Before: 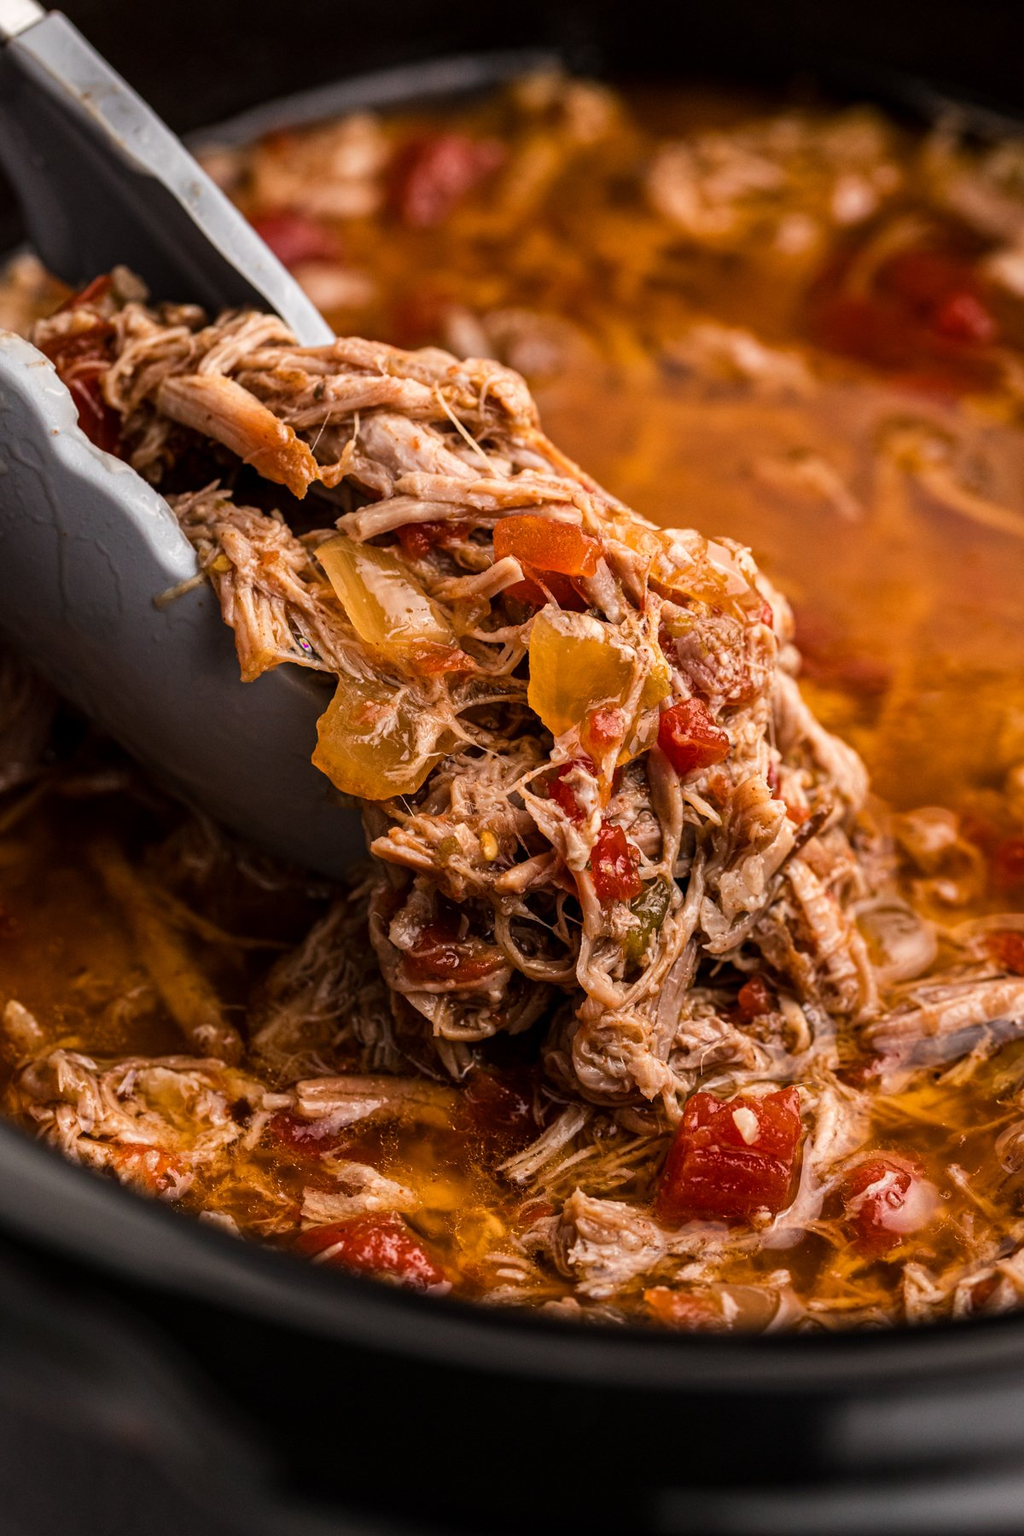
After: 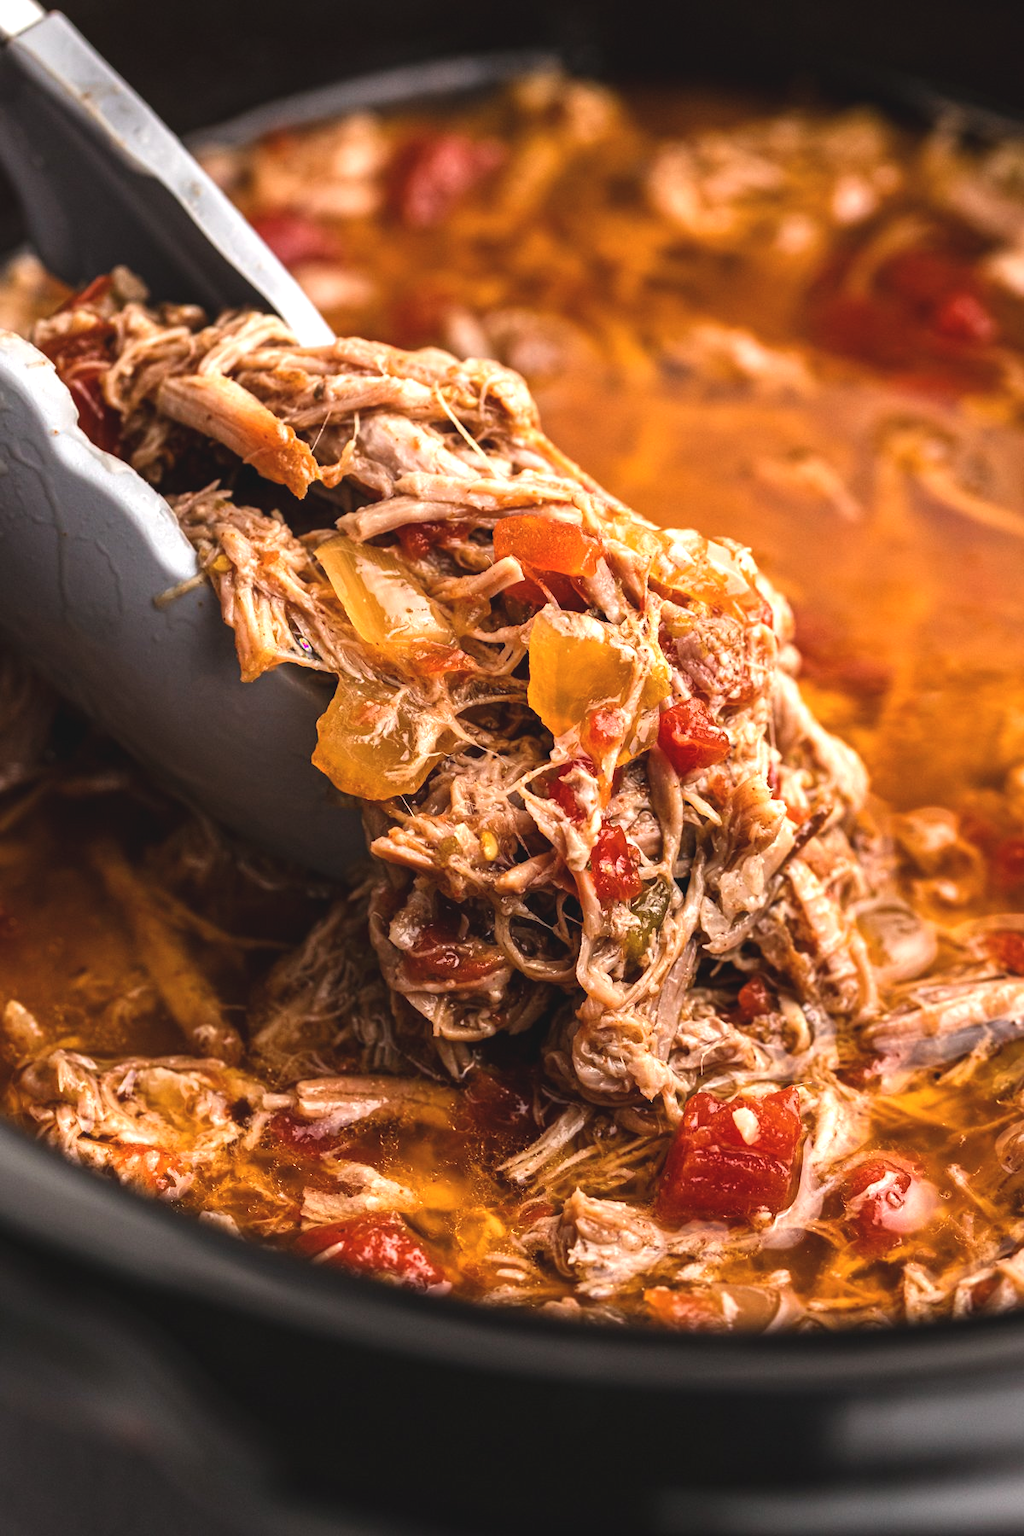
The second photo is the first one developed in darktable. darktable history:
exposure: black level correction -0.005, exposure 0.628 EV, compensate highlight preservation false
